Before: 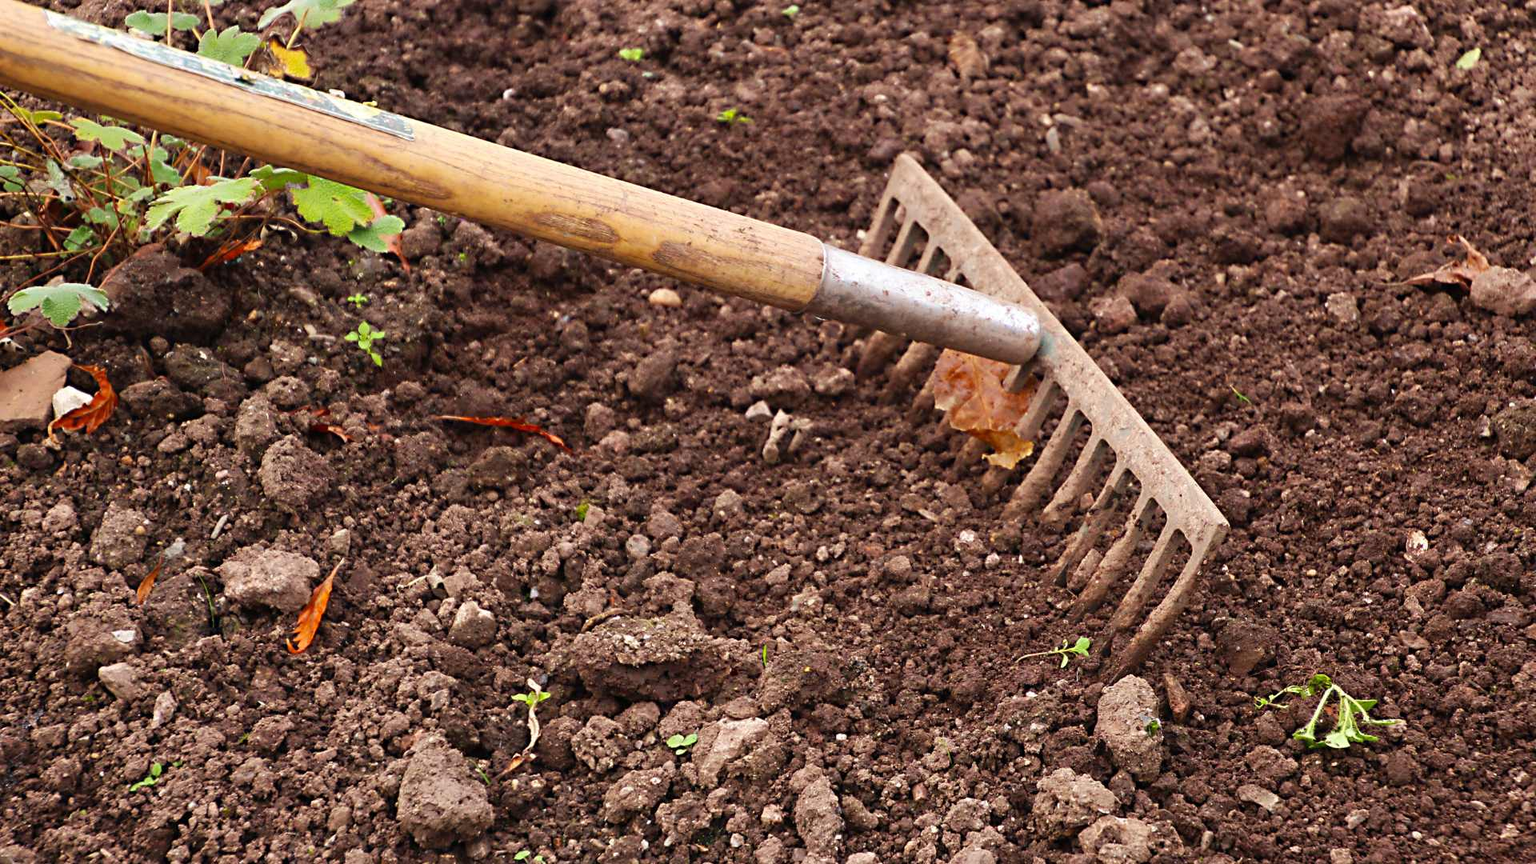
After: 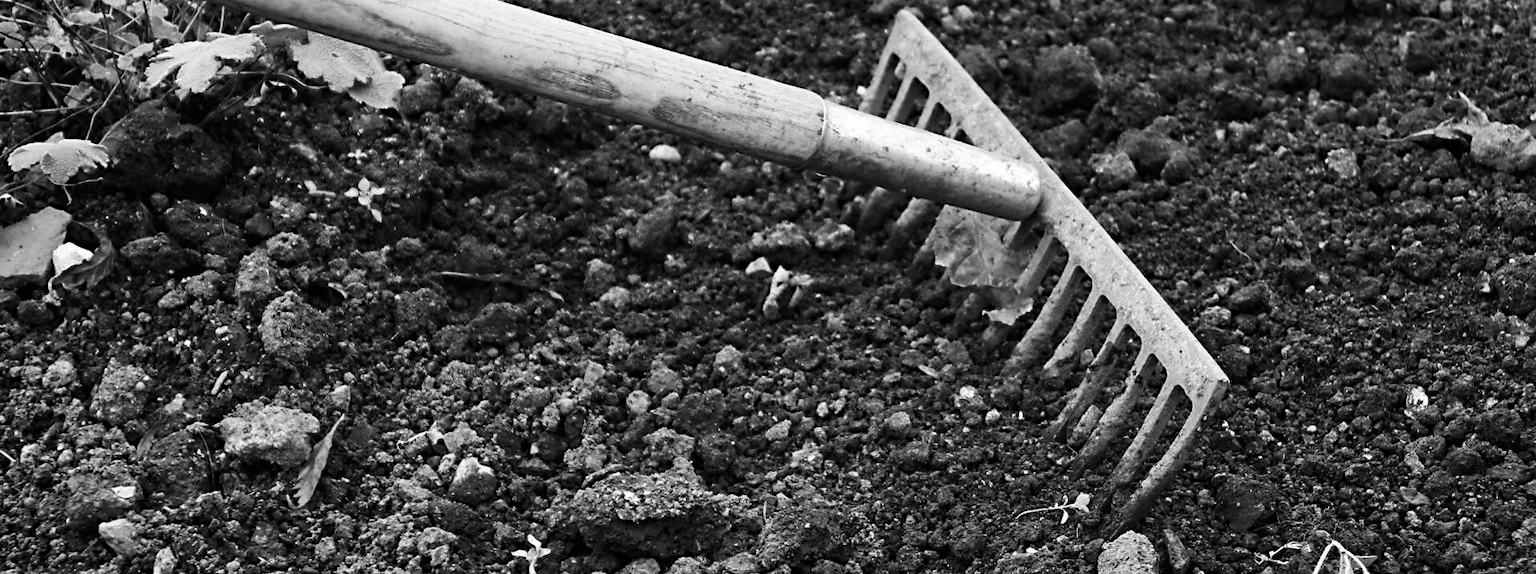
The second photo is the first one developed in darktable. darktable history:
contrast brightness saturation: contrast 0.2, brightness -0.11, saturation 0.1
crop: top 16.727%, bottom 16.727%
monochrome: on, module defaults
